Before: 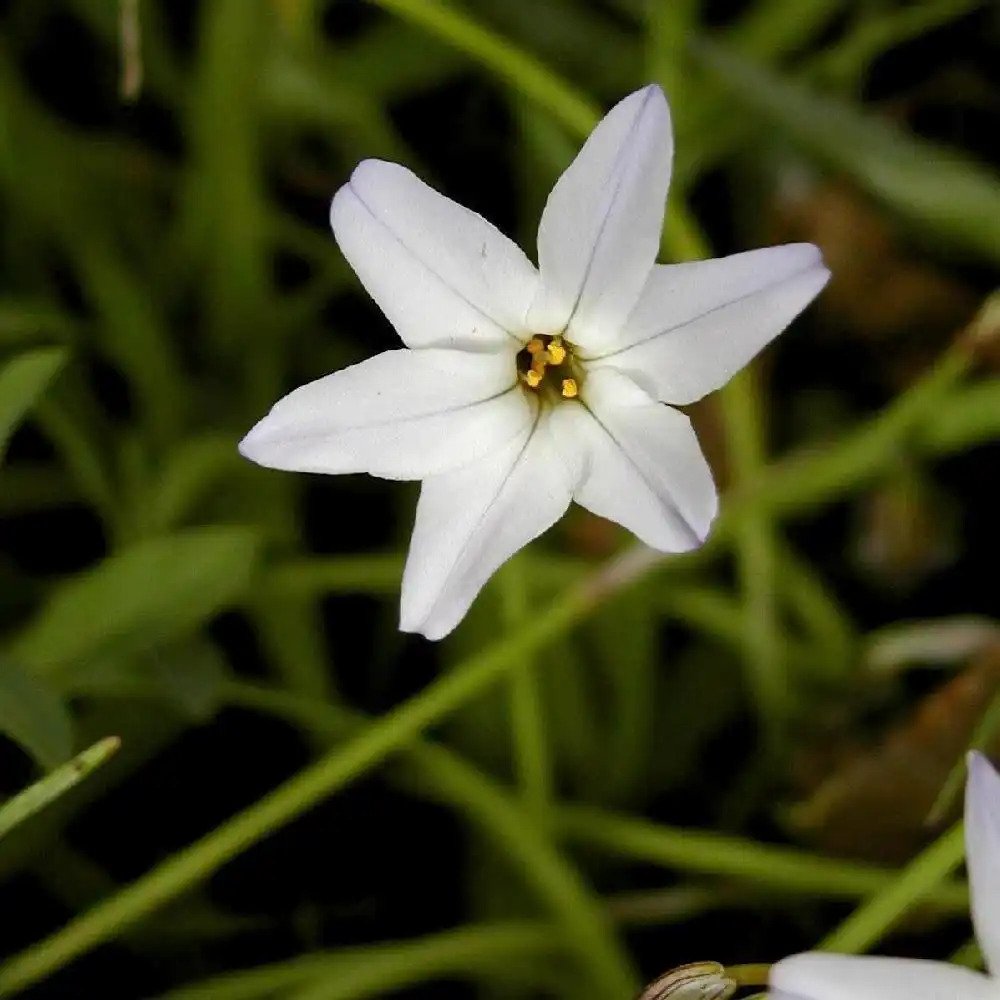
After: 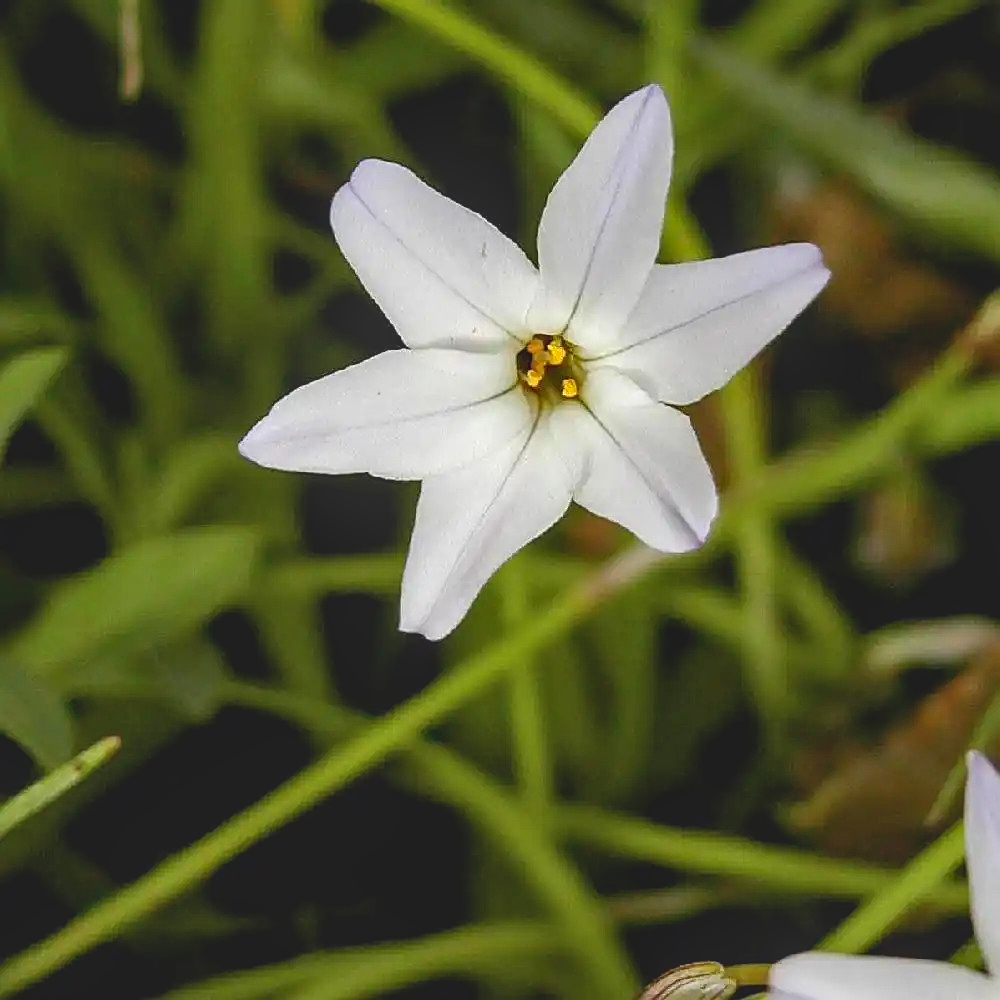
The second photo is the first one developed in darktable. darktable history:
local contrast: detail 130%
exposure: black level correction 0.001, exposure 0.5 EV, compensate highlight preservation false
contrast brightness saturation: contrast -0.276
sharpen: amount 0.499
